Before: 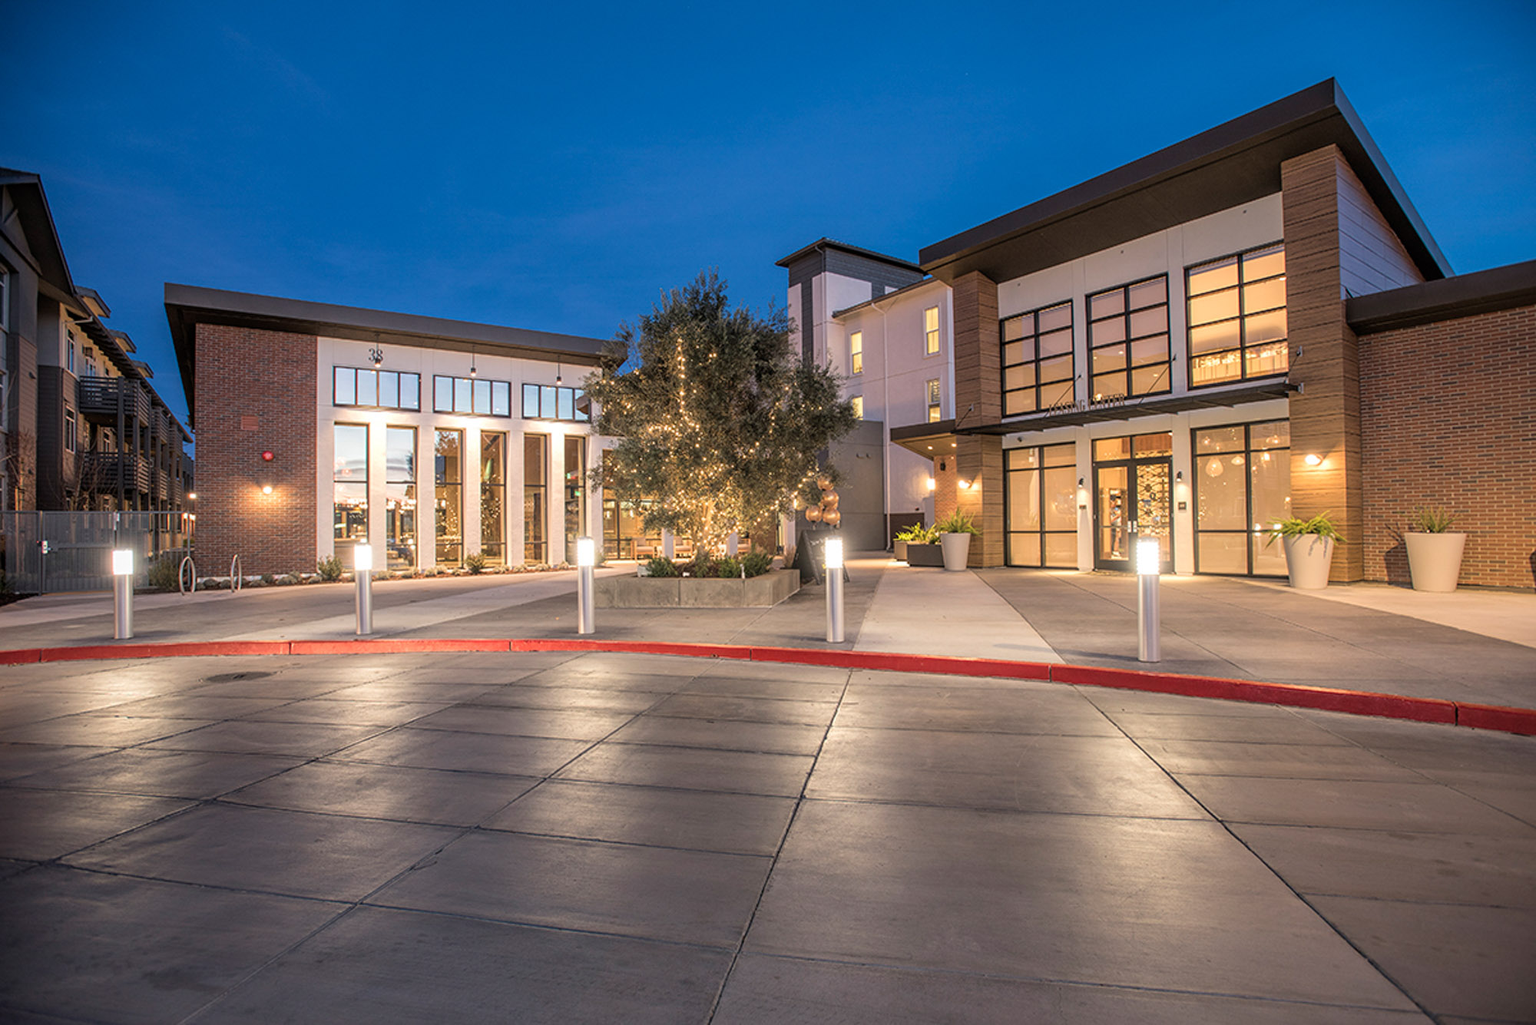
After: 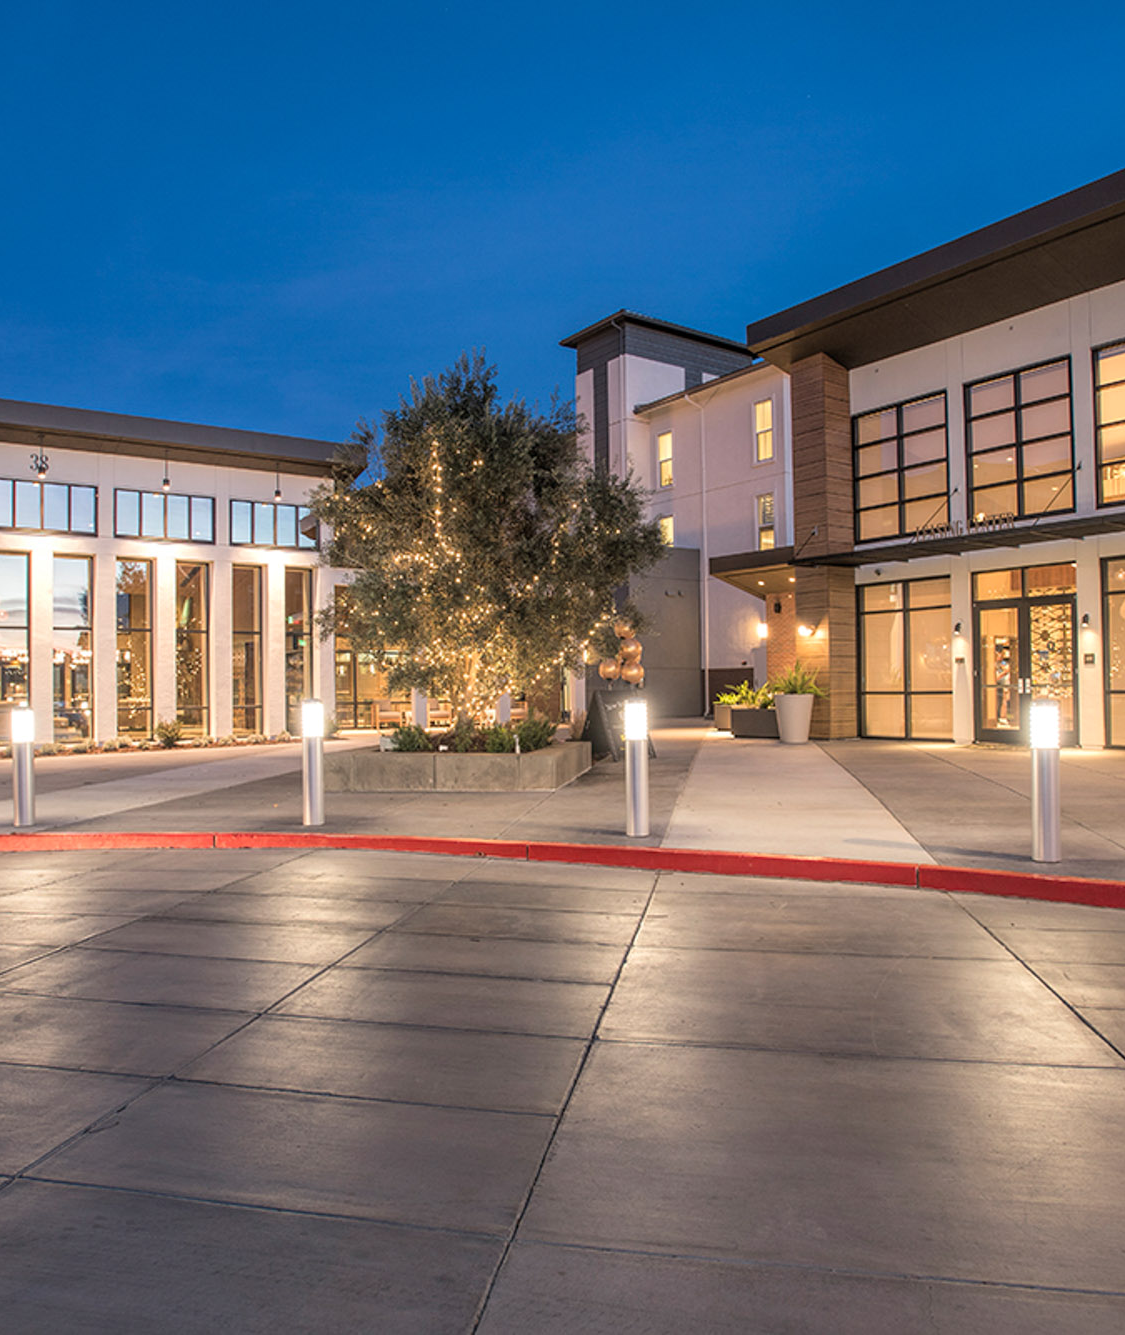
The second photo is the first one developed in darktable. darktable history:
crop and rotate: left 22.516%, right 21.234%
tone equalizer: on, module defaults
